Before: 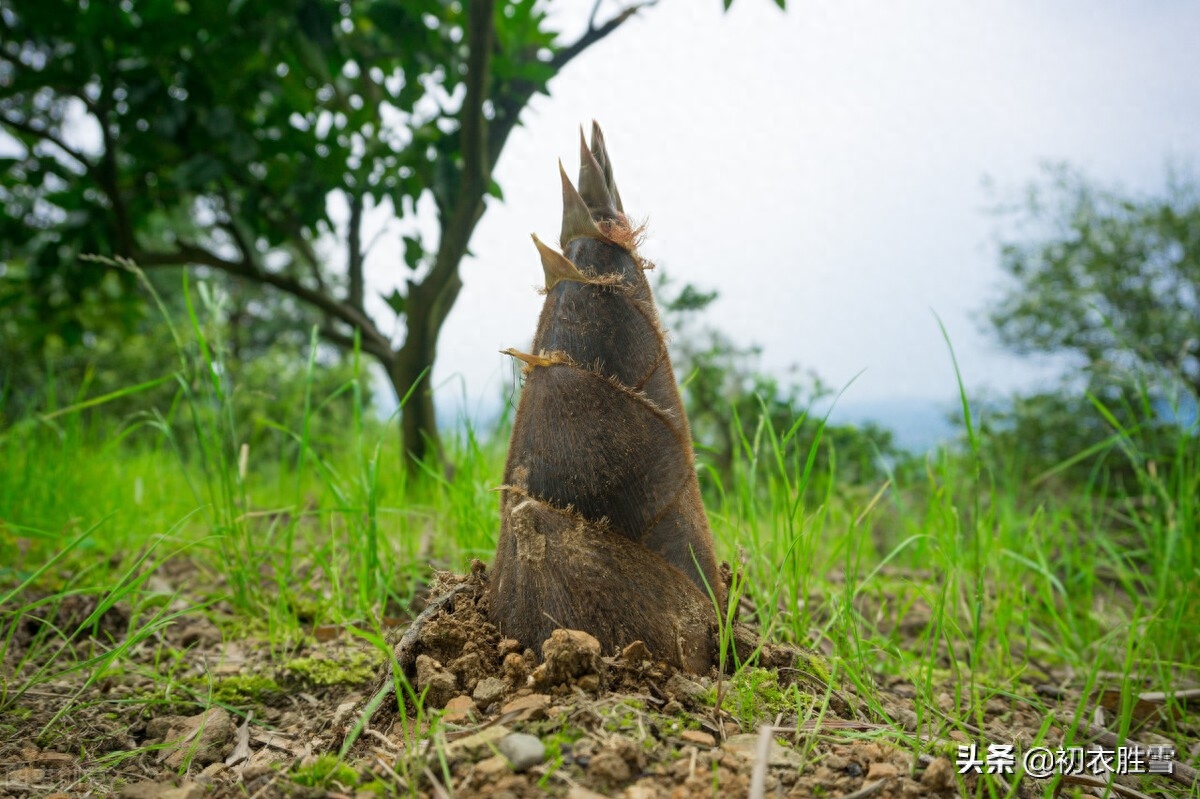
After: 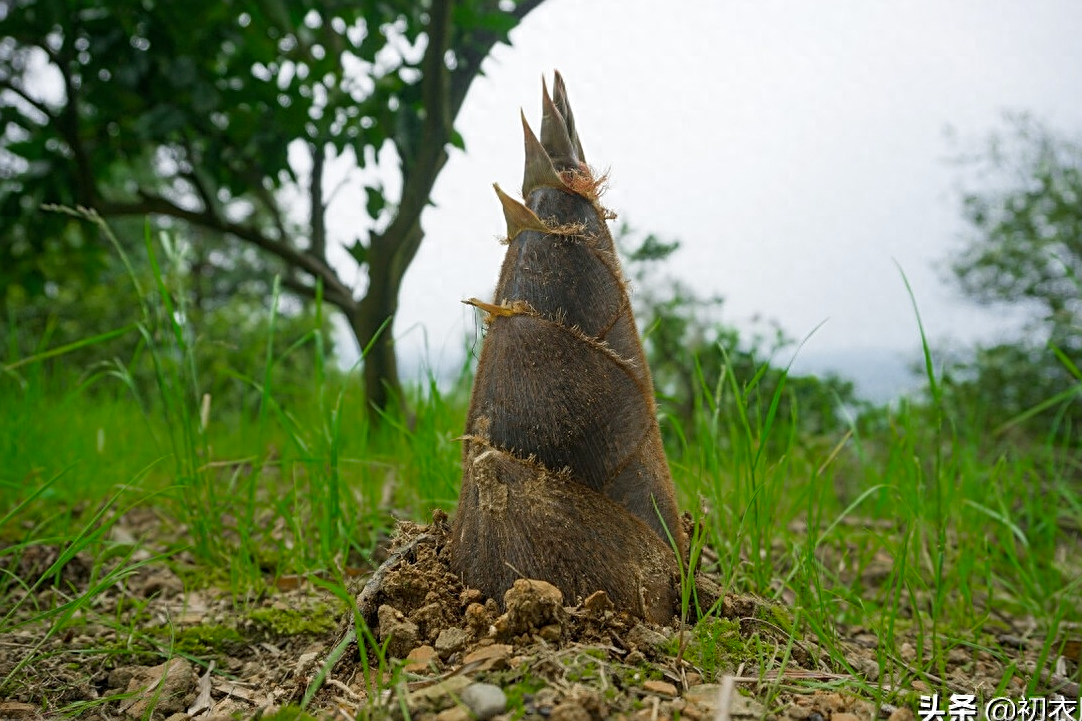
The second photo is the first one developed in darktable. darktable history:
sharpen: on, module defaults
crop: left 3.181%, top 6.364%, right 6.652%, bottom 3.331%
color zones: curves: ch0 [(0, 0.48) (0.209, 0.398) (0.305, 0.332) (0.429, 0.493) (0.571, 0.5) (0.714, 0.5) (0.857, 0.5) (1, 0.48)]; ch1 [(0, 0.633) (0.143, 0.586) (0.286, 0.489) (0.429, 0.448) (0.571, 0.31) (0.714, 0.335) (0.857, 0.492) (1, 0.633)]; ch2 [(0, 0.448) (0.143, 0.498) (0.286, 0.5) (0.429, 0.5) (0.571, 0.5) (0.714, 0.5) (0.857, 0.5) (1, 0.448)]
